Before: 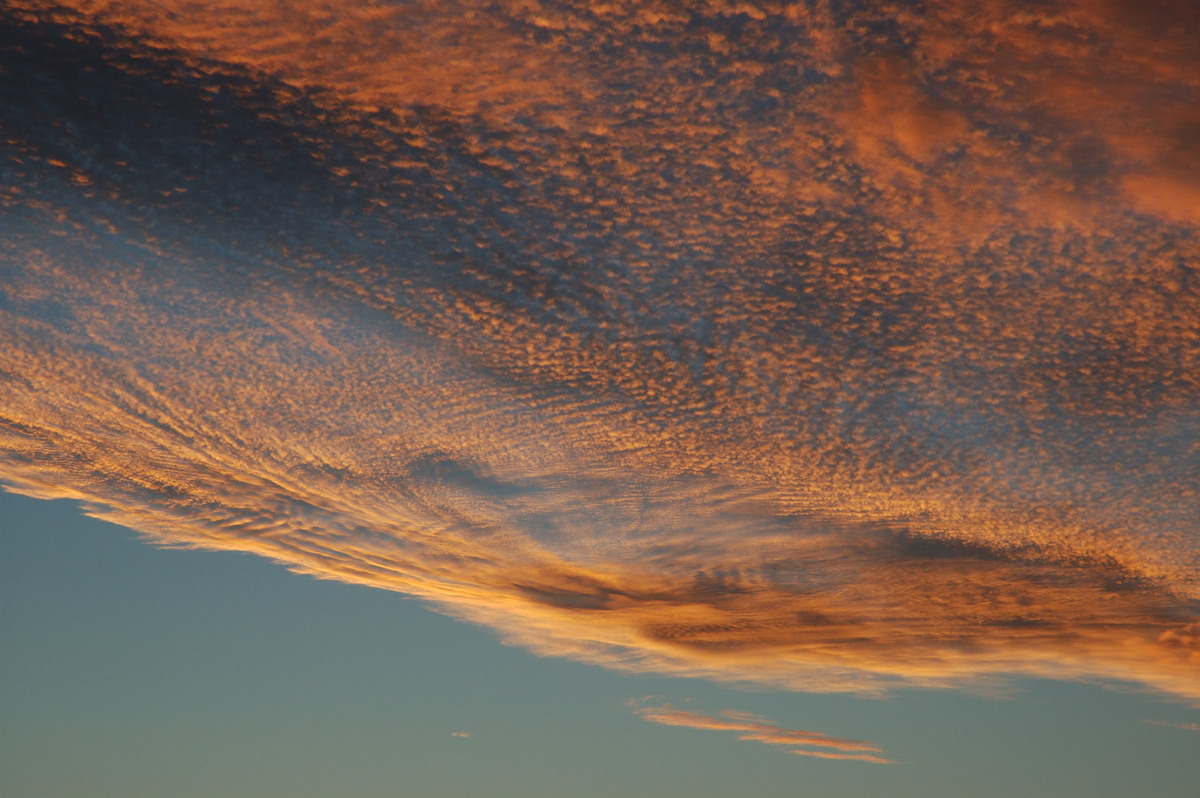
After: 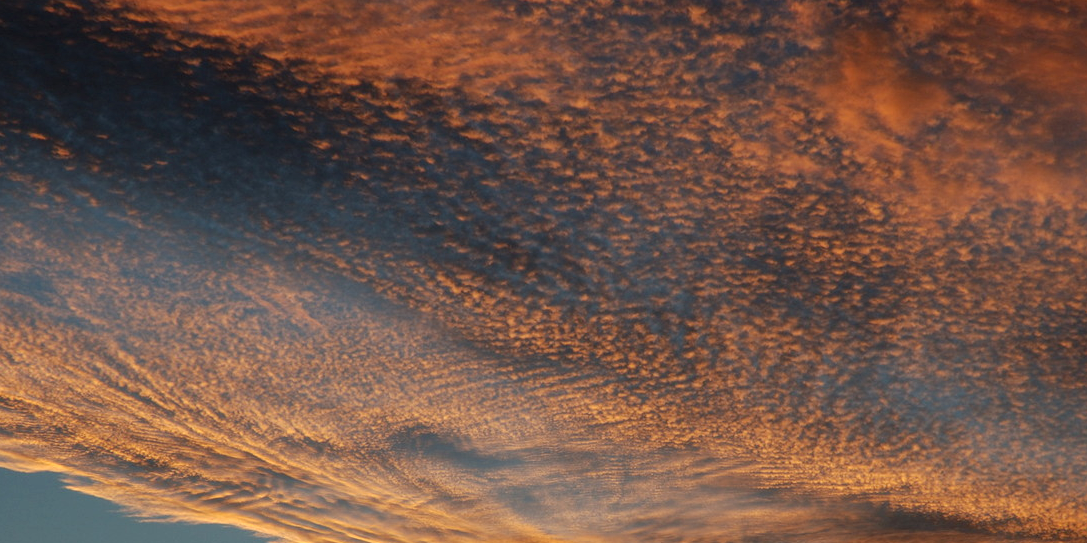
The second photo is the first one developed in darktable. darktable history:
local contrast: on, module defaults
exposure: exposure -0.017 EV, compensate highlight preservation false
crop: left 1.62%, top 3.434%, right 7.743%, bottom 28.492%
